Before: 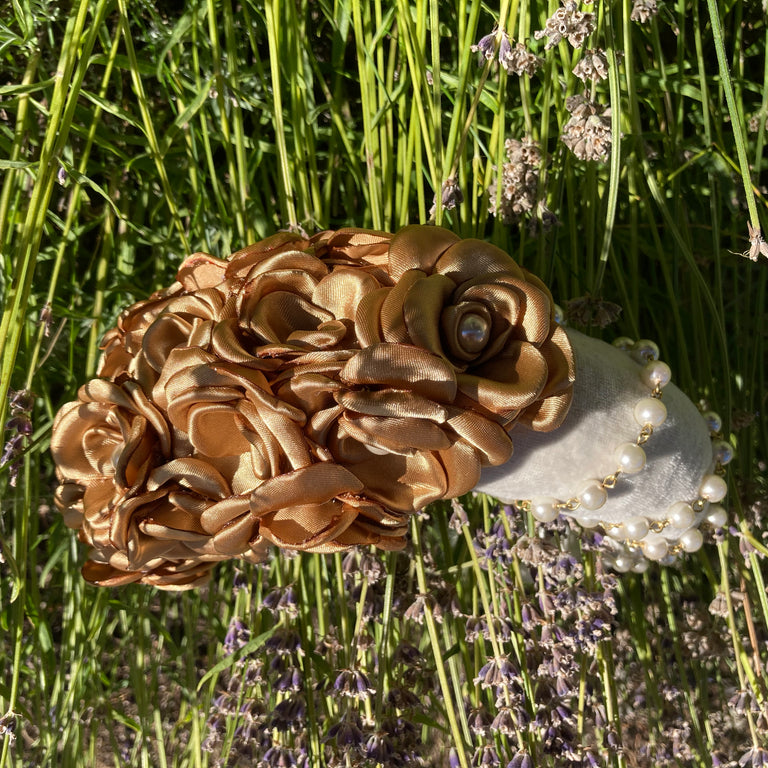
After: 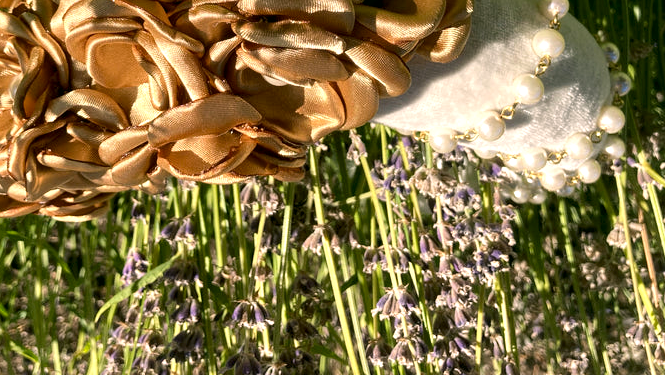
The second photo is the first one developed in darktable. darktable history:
tone curve: curves: ch0 [(0, 0) (0.003, 0.003) (0.011, 0.011) (0.025, 0.025) (0.044, 0.045) (0.069, 0.07) (0.1, 0.1) (0.136, 0.137) (0.177, 0.179) (0.224, 0.226) (0.277, 0.279) (0.335, 0.338) (0.399, 0.402) (0.468, 0.472) (0.543, 0.547) (0.623, 0.628) (0.709, 0.715) (0.801, 0.807) (0.898, 0.902) (1, 1)], preserve colors none
local contrast: mode bilateral grid, contrast 20, coarseness 50, detail 159%, midtone range 0.2
color correction: highlights a* 4.02, highlights b* 4.98, shadows a* -7.55, shadows b* 4.98
crop and rotate: left 13.306%, top 48.129%, bottom 2.928%
exposure: black level correction 0.001, exposure 0.5 EV, compensate exposure bias true, compensate highlight preservation false
